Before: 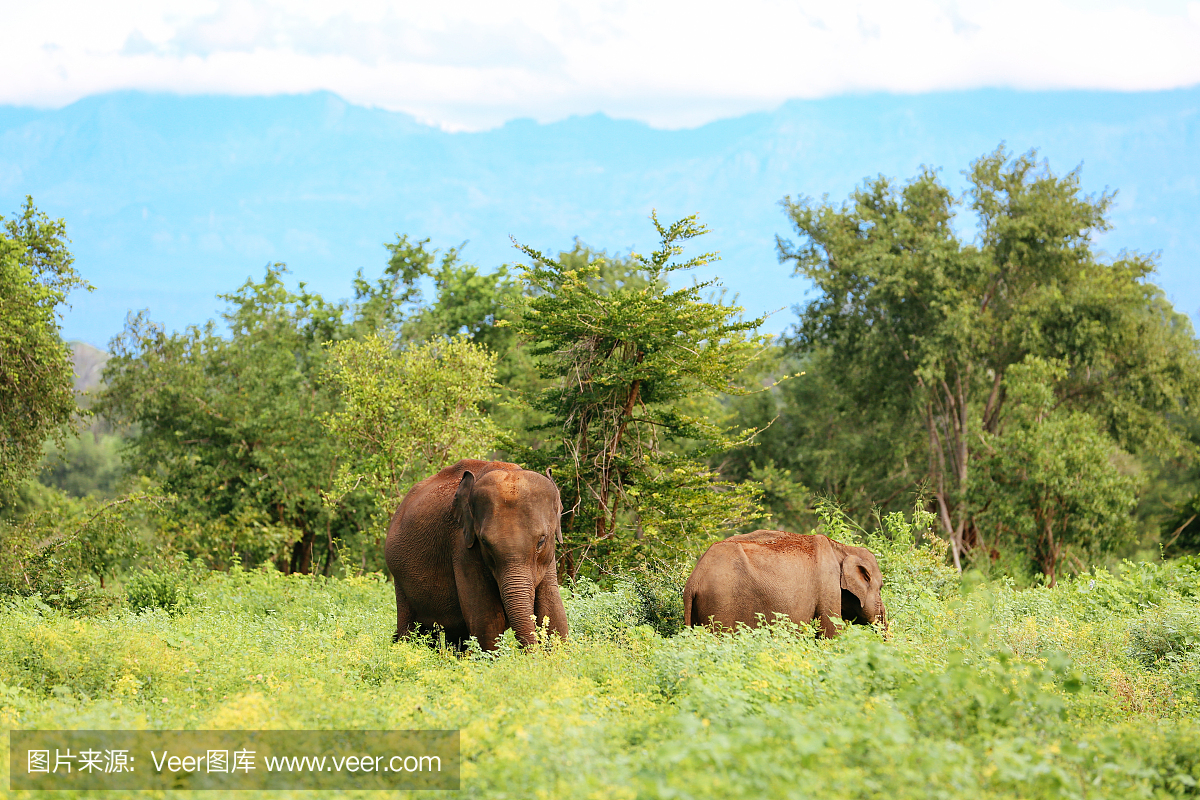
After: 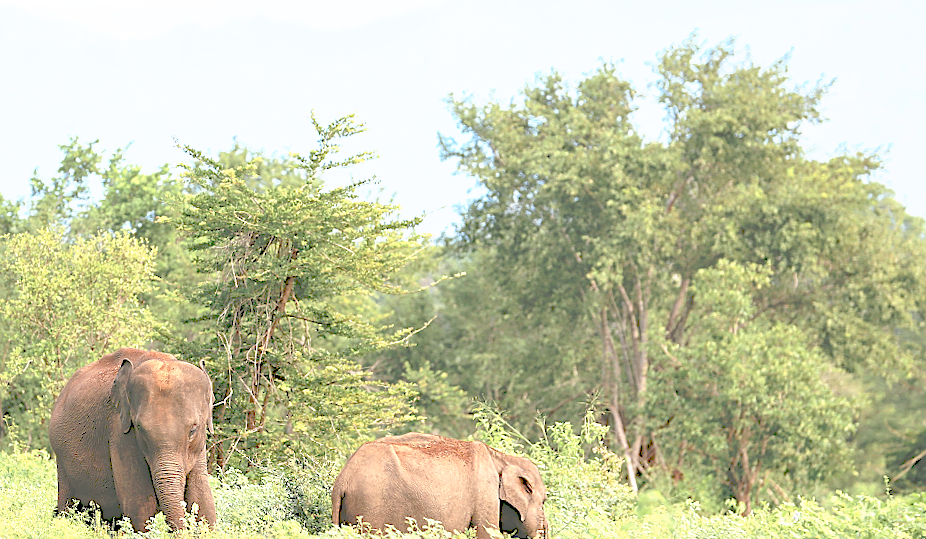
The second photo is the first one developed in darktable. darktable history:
sharpen: on, module defaults
crop and rotate: left 20.74%, top 7.912%, right 0.375%, bottom 13.378%
rotate and perspective: rotation 1.69°, lens shift (vertical) -0.023, lens shift (horizontal) -0.291, crop left 0.025, crop right 0.988, crop top 0.092, crop bottom 0.842
tone curve: curves: ch0 [(0, 0) (0.003, 0.326) (0.011, 0.332) (0.025, 0.352) (0.044, 0.378) (0.069, 0.4) (0.1, 0.416) (0.136, 0.432) (0.177, 0.468) (0.224, 0.509) (0.277, 0.554) (0.335, 0.6) (0.399, 0.642) (0.468, 0.693) (0.543, 0.753) (0.623, 0.818) (0.709, 0.897) (0.801, 0.974) (0.898, 0.991) (1, 1)], preserve colors none
